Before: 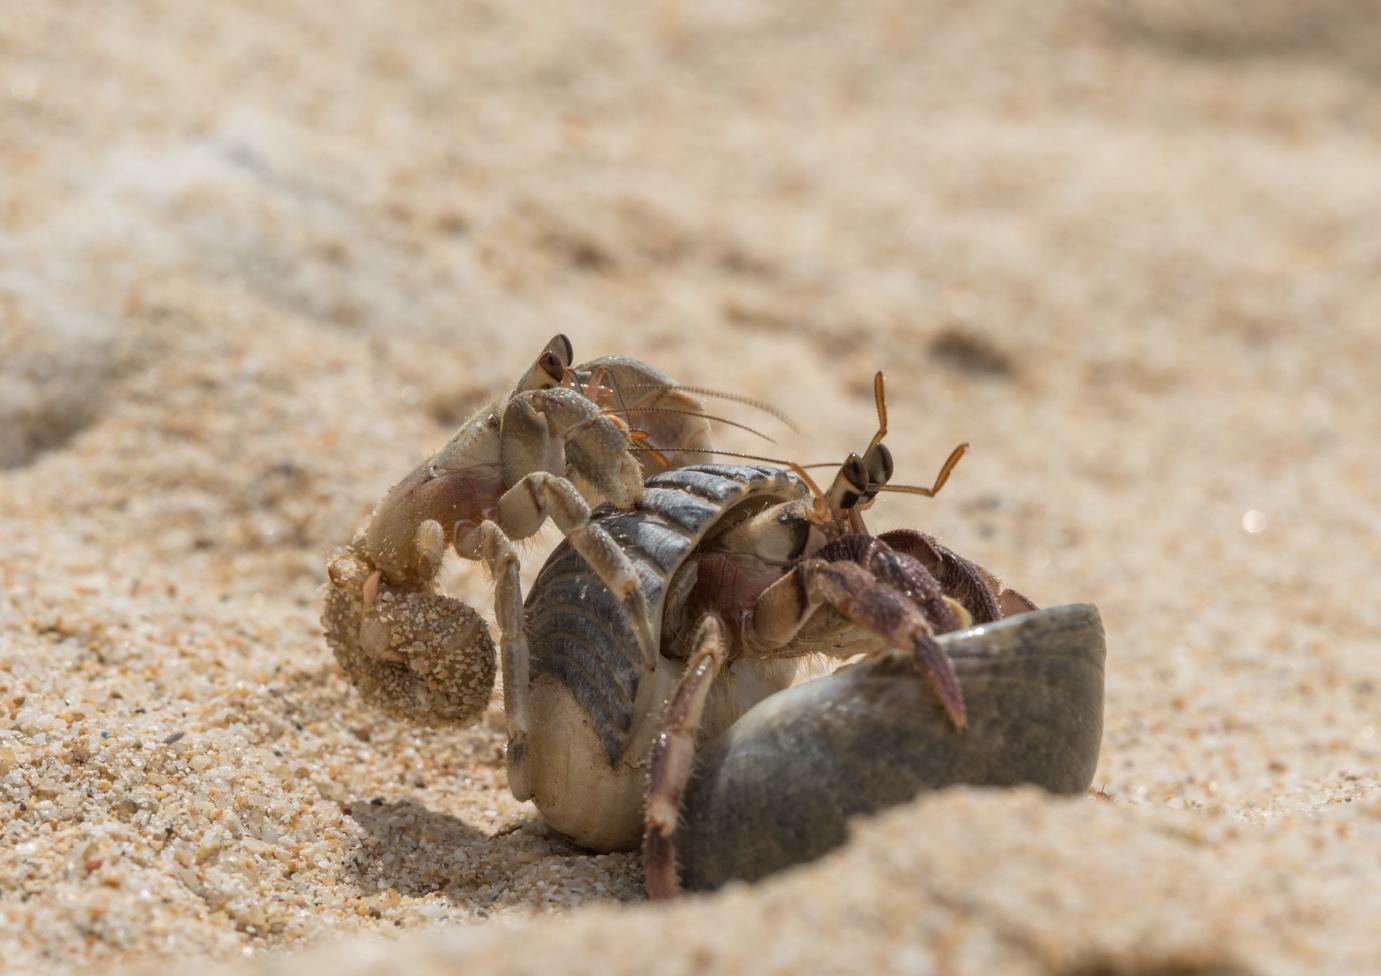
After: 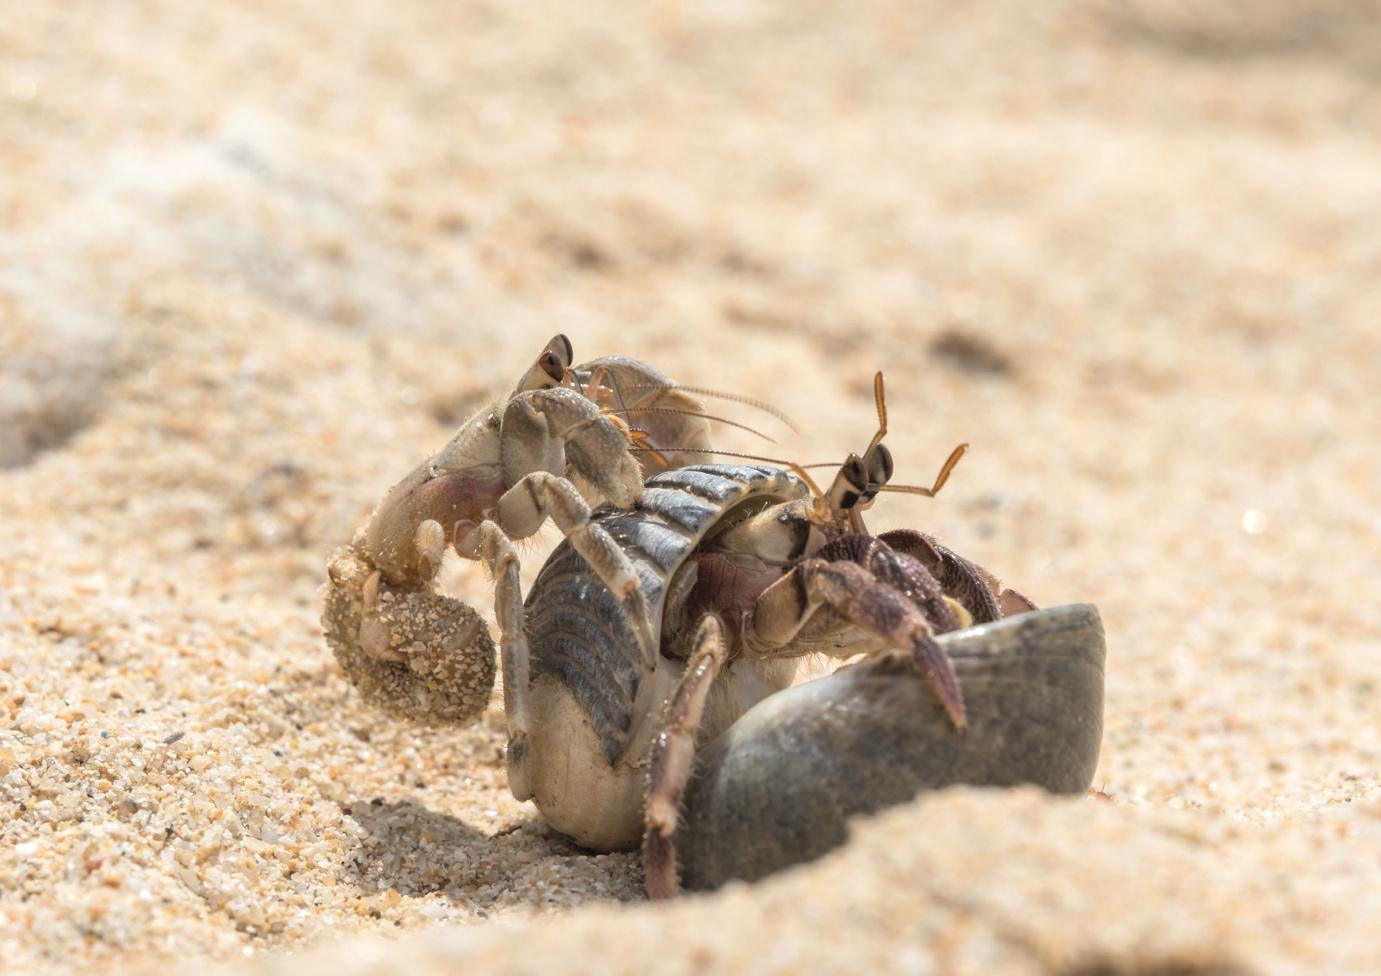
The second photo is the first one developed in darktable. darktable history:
tone equalizer: -8 EV -0.417 EV, -7 EV -0.389 EV, -6 EV -0.333 EV, -5 EV -0.222 EV, -3 EV 0.222 EV, -2 EV 0.333 EV, -1 EV 0.389 EV, +0 EV 0.417 EV, edges refinement/feathering 500, mask exposure compensation -1.57 EV, preserve details no
contrast brightness saturation: brightness 0.15
color correction: highlights a* -0.137, highlights b* 0.137
